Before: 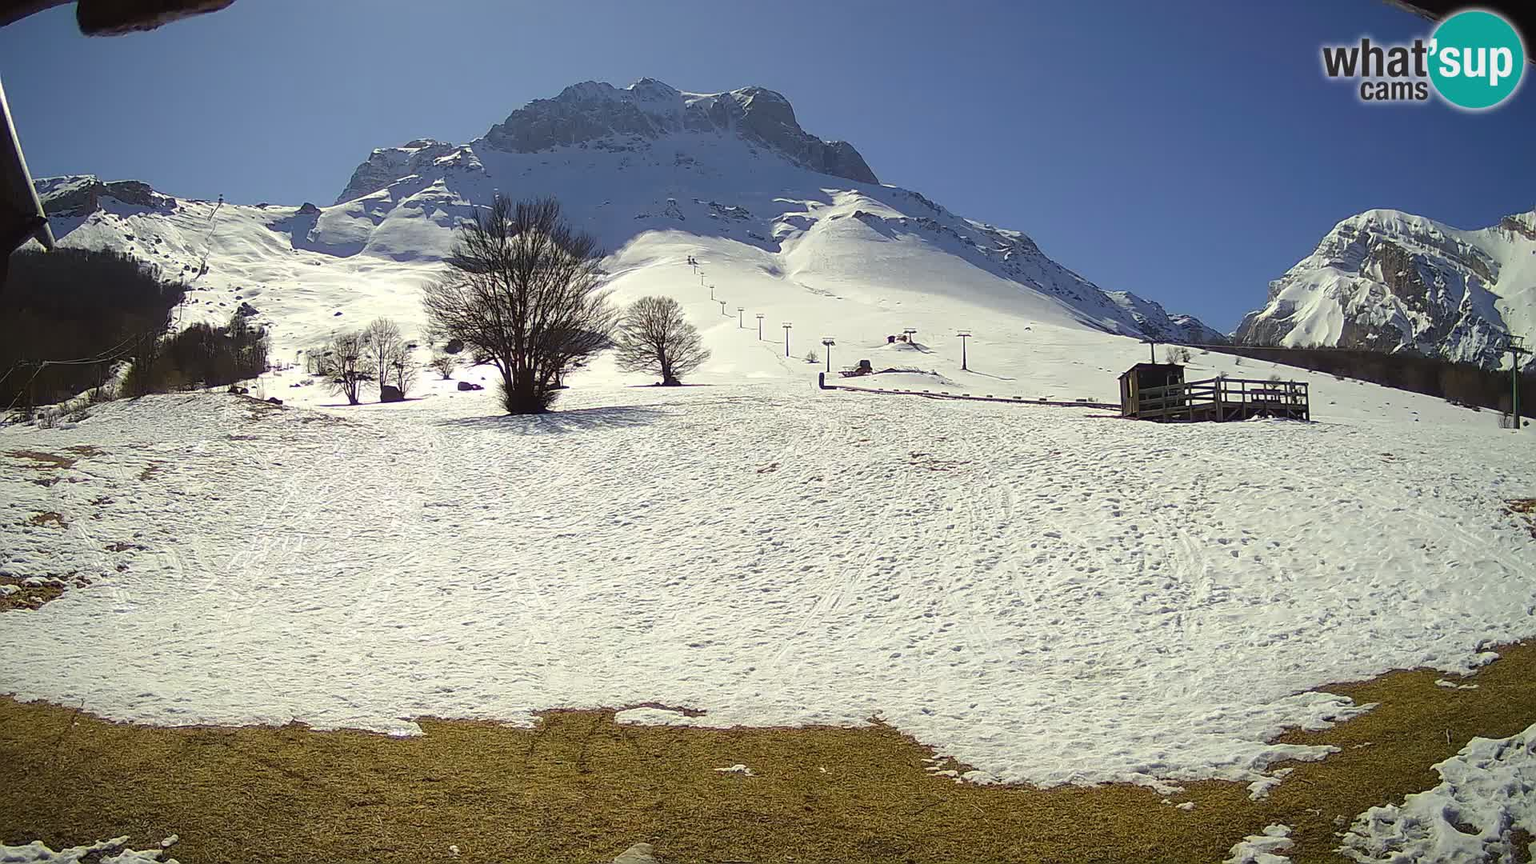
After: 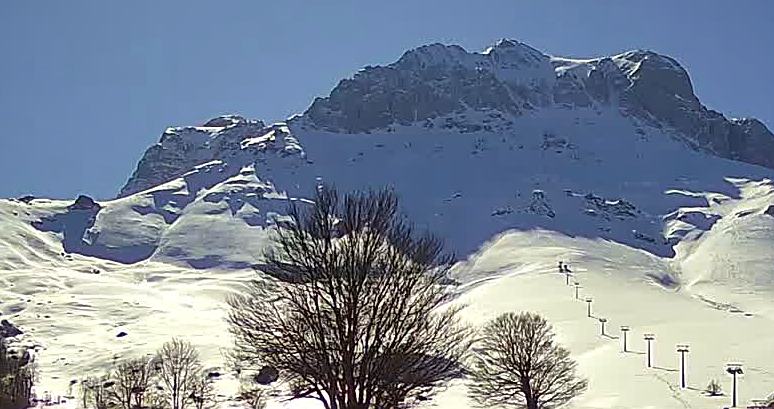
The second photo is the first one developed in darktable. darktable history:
crop: left 15.705%, top 5.463%, right 43.97%, bottom 56.607%
sharpen: on, module defaults
local contrast: mode bilateral grid, contrast 20, coarseness 50, detail 119%, midtone range 0.2
tone equalizer: edges refinement/feathering 500, mask exposure compensation -1.57 EV, preserve details no
shadows and highlights: soften with gaussian
velvia: on, module defaults
